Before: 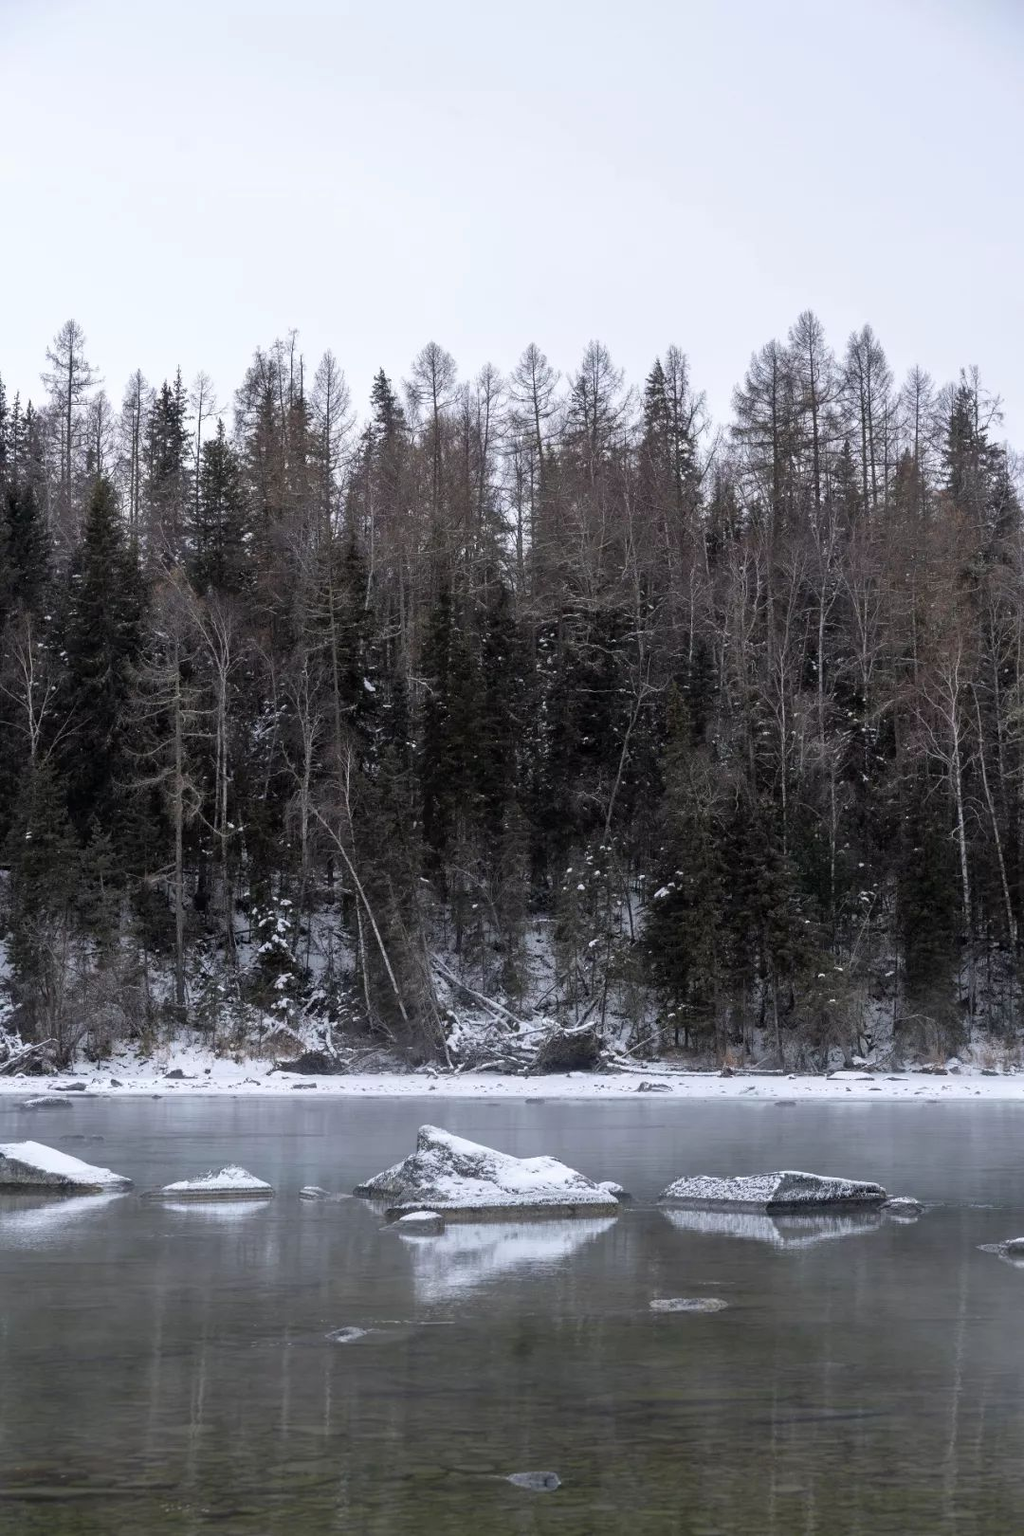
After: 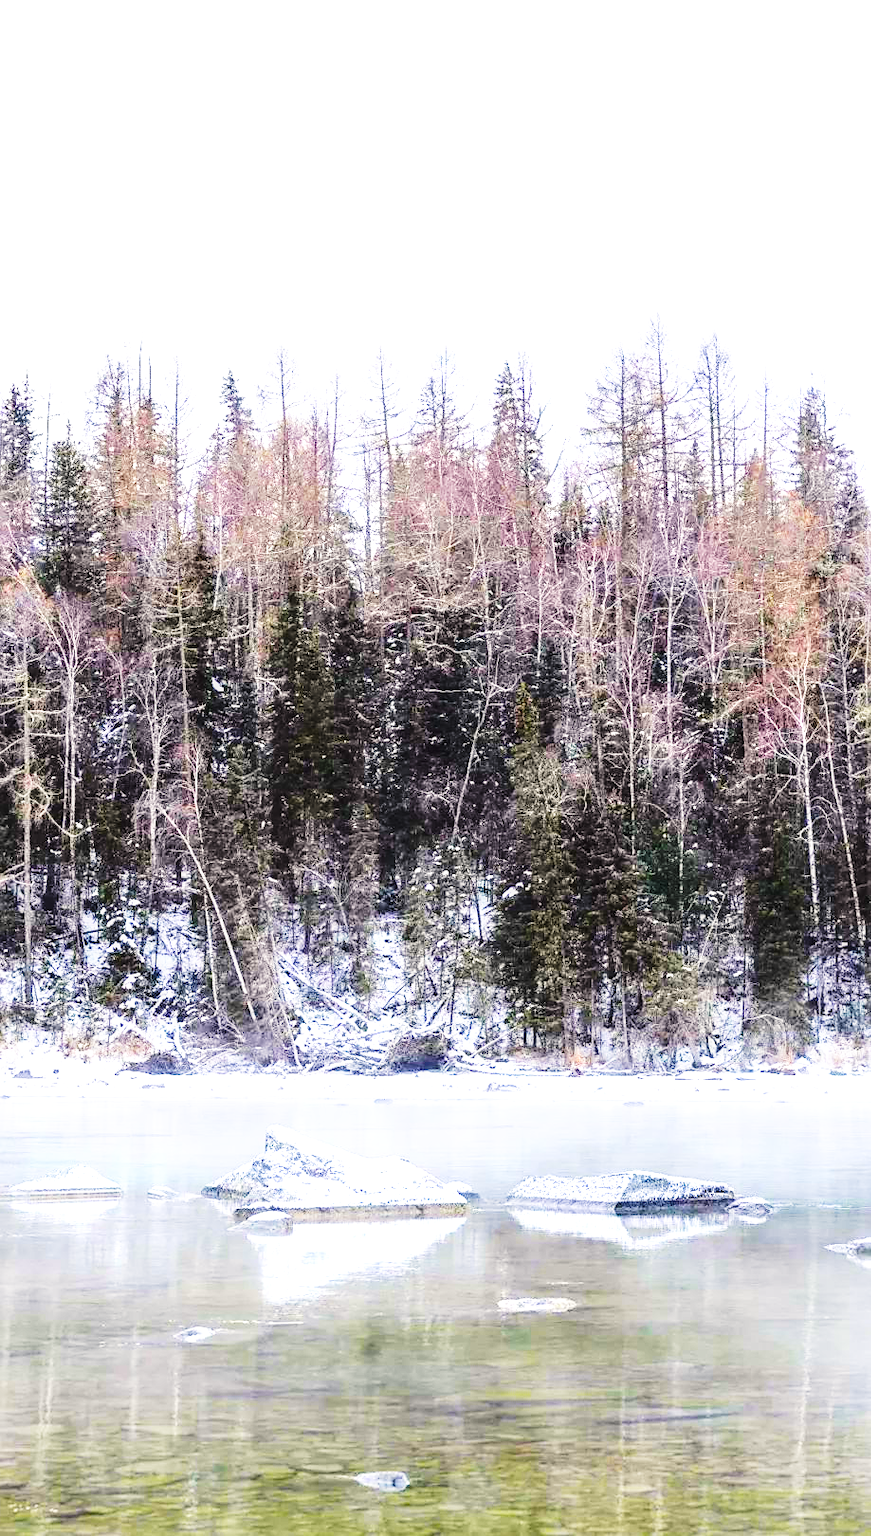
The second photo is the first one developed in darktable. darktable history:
exposure: black level correction -0.005, exposure 1.004 EV, compensate highlight preservation false
crop and rotate: left 14.816%
local contrast: on, module defaults
sharpen: radius 1.892, amount 0.401, threshold 1.668
base curve: curves: ch0 [(0, 0) (0.007, 0.004) (0.027, 0.03) (0.046, 0.07) (0.207, 0.54) (0.442, 0.872) (0.673, 0.972) (1, 1)], preserve colors none
tone curve: curves: ch0 [(0, 0) (0.003, 0.005) (0.011, 0.013) (0.025, 0.027) (0.044, 0.044) (0.069, 0.06) (0.1, 0.081) (0.136, 0.114) (0.177, 0.16) (0.224, 0.211) (0.277, 0.277) (0.335, 0.354) (0.399, 0.435) (0.468, 0.538) (0.543, 0.626) (0.623, 0.708) (0.709, 0.789) (0.801, 0.867) (0.898, 0.935) (1, 1)], color space Lab, independent channels
color balance rgb: highlights gain › chroma 3.023%, highlights gain › hue 76.16°, linear chroma grading › global chroma 49.708%, perceptual saturation grading › global saturation 20%, perceptual saturation grading › highlights -25.835%, perceptual saturation grading › shadows 25.747%, global vibrance 14.529%
